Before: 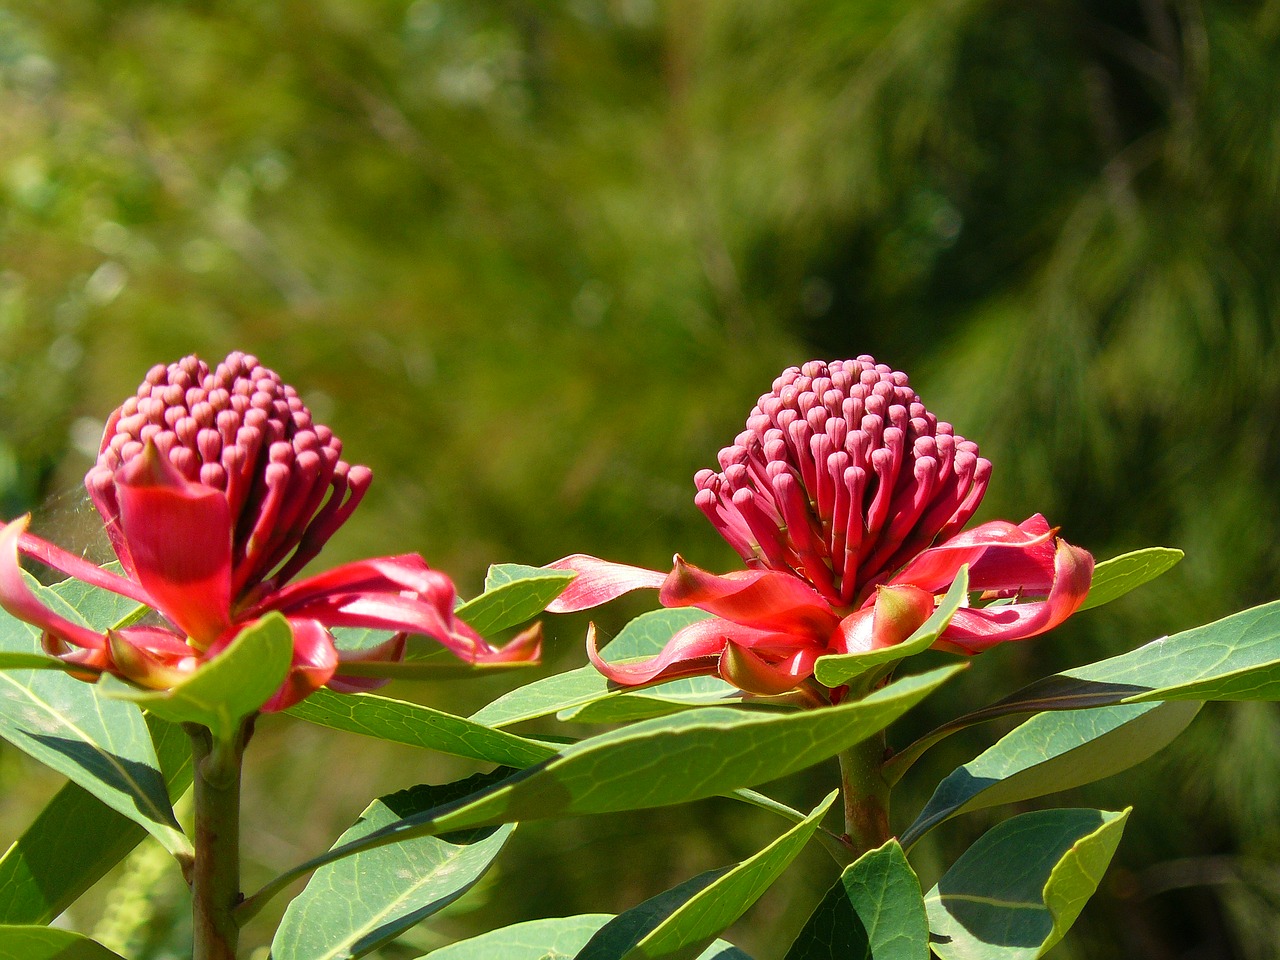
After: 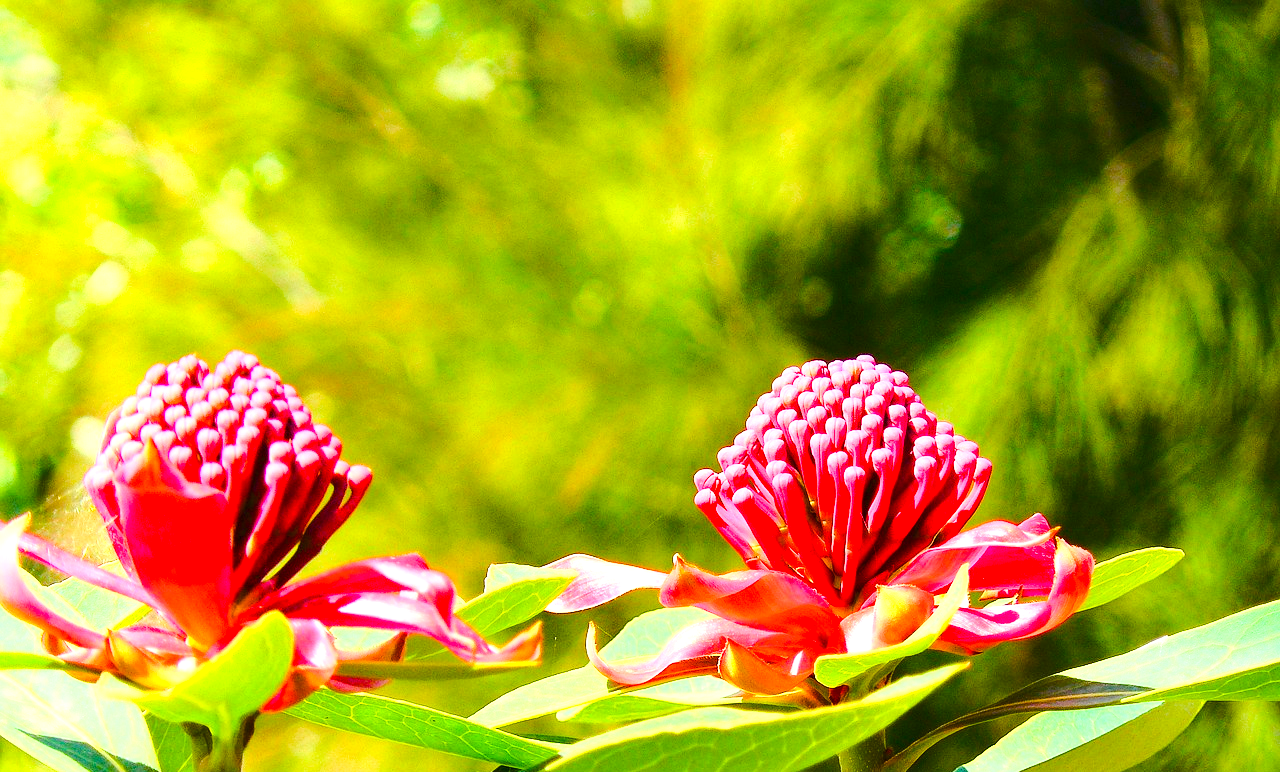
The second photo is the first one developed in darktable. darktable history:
base curve: curves: ch0 [(0, 0) (0.028, 0.03) (0.121, 0.232) (0.46, 0.748) (0.859, 0.968) (1, 1)], preserve colors average RGB
exposure: black level correction 0, exposure 1.199 EV, compensate exposure bias true, compensate highlight preservation false
crop: bottom 19.548%
color balance rgb: linear chroma grading › global chroma 15.516%, perceptual saturation grading › global saturation 20%, perceptual saturation grading › highlights -25.803%, perceptual saturation grading › shadows 49.886%, global vibrance 14.681%
